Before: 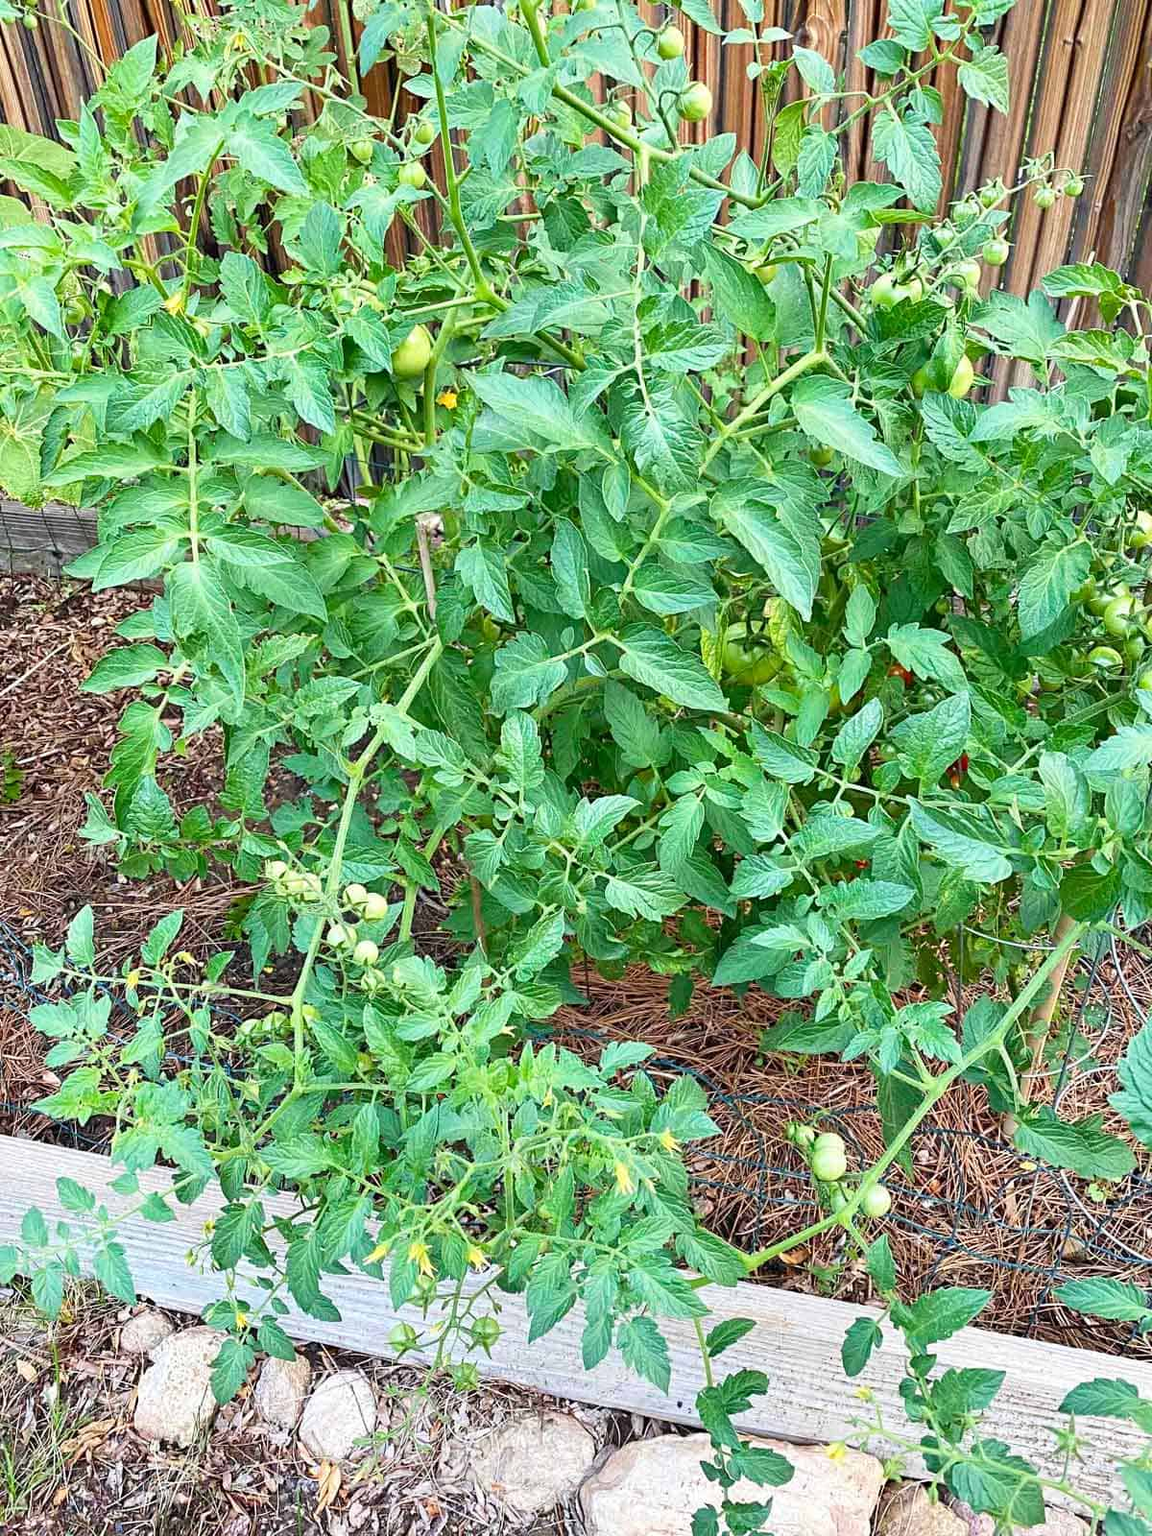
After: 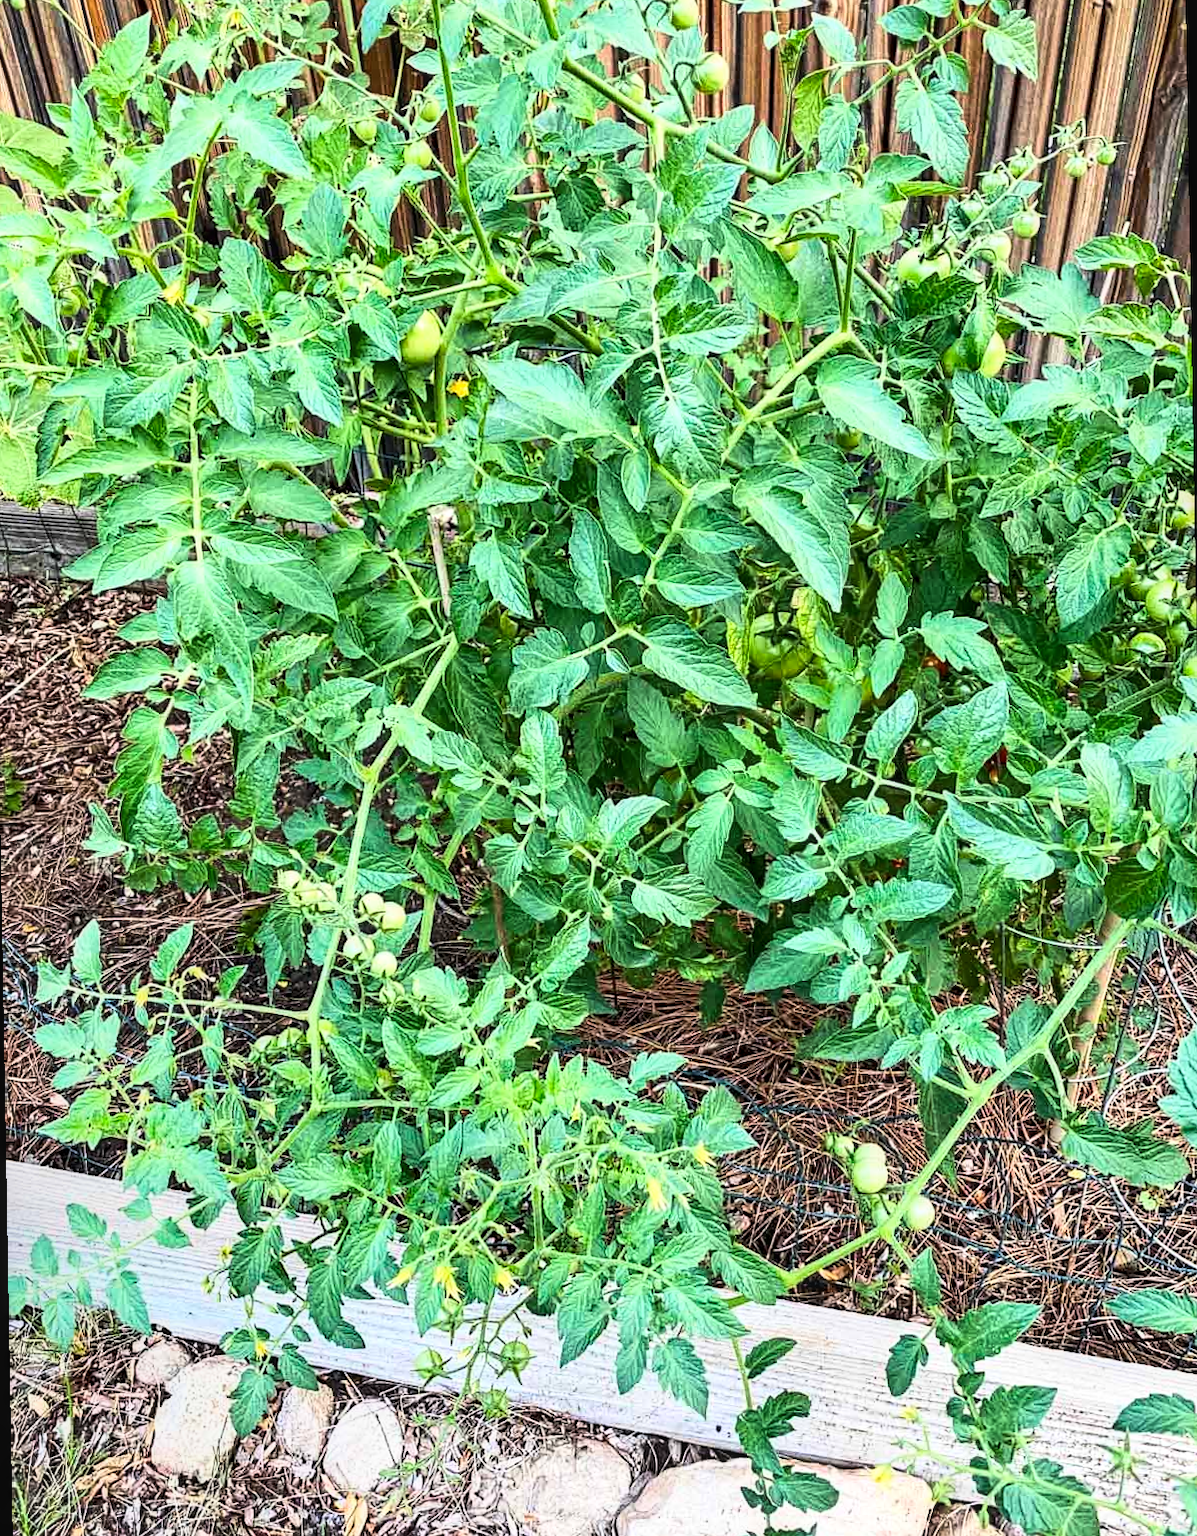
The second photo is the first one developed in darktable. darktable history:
tone curve: curves: ch0 [(0, 0) (0.004, 0.001) (0.133, 0.078) (0.325, 0.241) (0.832, 0.917) (1, 1)], color space Lab, linked channels, preserve colors none
local contrast: on, module defaults
rotate and perspective: rotation -1°, crop left 0.011, crop right 0.989, crop top 0.025, crop bottom 0.975
exposure: black level correction 0.005, exposure 0.001 EV, compensate highlight preservation false
